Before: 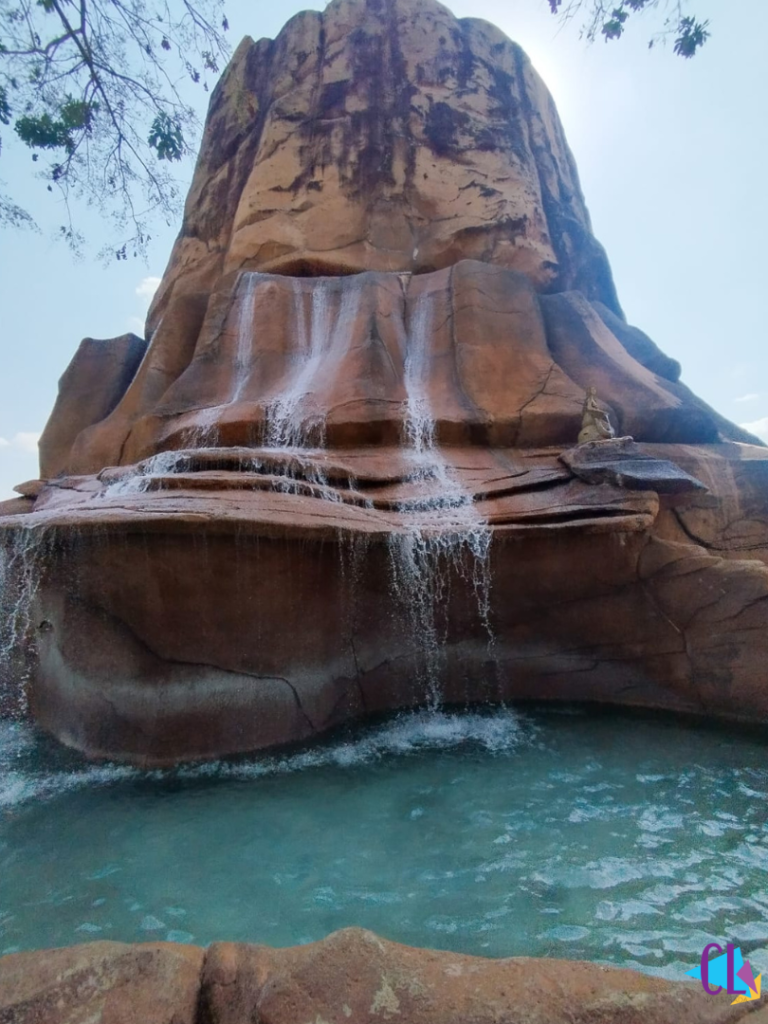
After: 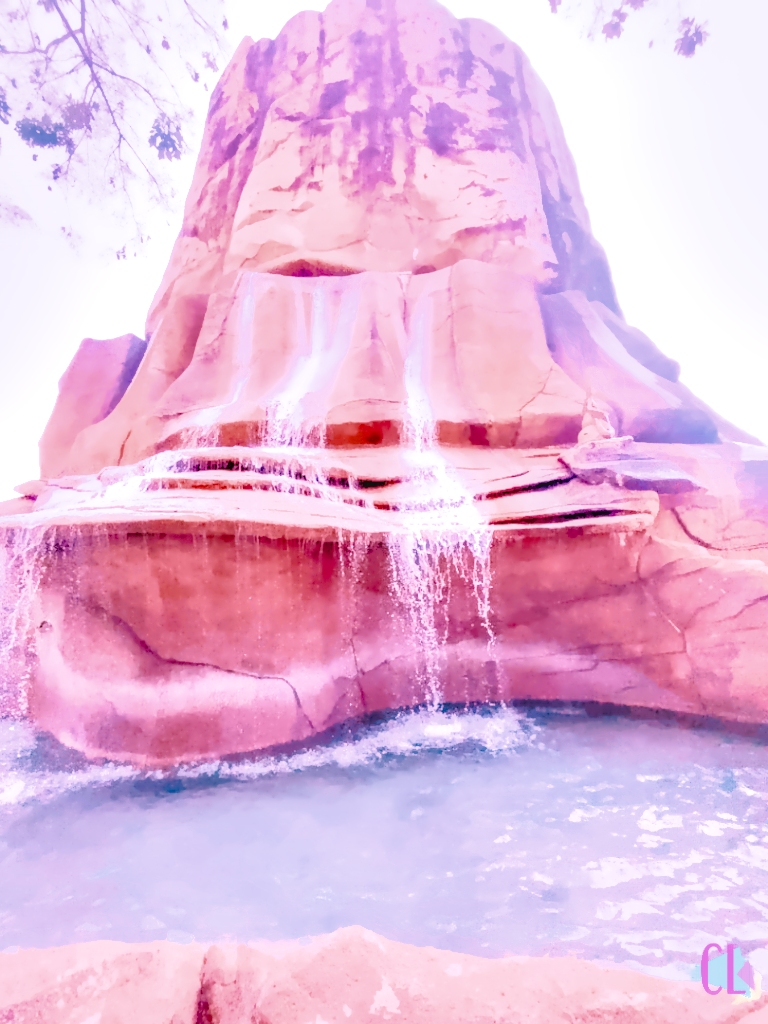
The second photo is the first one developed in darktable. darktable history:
local contrast: on, module defaults
color calibration: illuminant as shot in camera, x 0.358, y 0.373, temperature 4628.91 K
denoise (profiled): preserve shadows 1.52, scattering 0.002, a [-1, 0, 0], compensate highlight preservation false
filmic rgb: black relative exposure -7.65 EV, white relative exposure 4.56 EV, hardness 3.61, contrast 1.05
haze removal: compatibility mode true, adaptive false
highlight reconstruction: on, module defaults
hot pixels: on, module defaults
lens correction: scale 1, crop 1, focal 16, aperture 5.6, distance 1000, camera "Canon EOS RP", lens "Canon RF 16mm F2.8 STM"
shadows and highlights: on, module defaults
white balance: red 2.229, blue 1.46
velvia: on, module defaults
tone equalizer "contrast tone curve: soft": -8 EV -0.417 EV, -7 EV -0.389 EV, -6 EV -0.333 EV, -5 EV -0.222 EV, -3 EV 0.222 EV, -2 EV 0.333 EV, -1 EV 0.389 EV, +0 EV 0.417 EV, edges refinement/feathering 500, mask exposure compensation -1.57 EV, preserve details no
contrast equalizer "clarity": octaves 7, y [[0.6 ×6], [0.55 ×6], [0 ×6], [0 ×6], [0 ×6]]
color balance rgb "basic colorfulness: vibrant colors": perceptual saturation grading › global saturation 20%, perceptual saturation grading › highlights -25%, perceptual saturation grading › shadows 50%
exposure: black level correction 0, exposure 1.625 EV, compensate exposure bias true, compensate highlight preservation false
